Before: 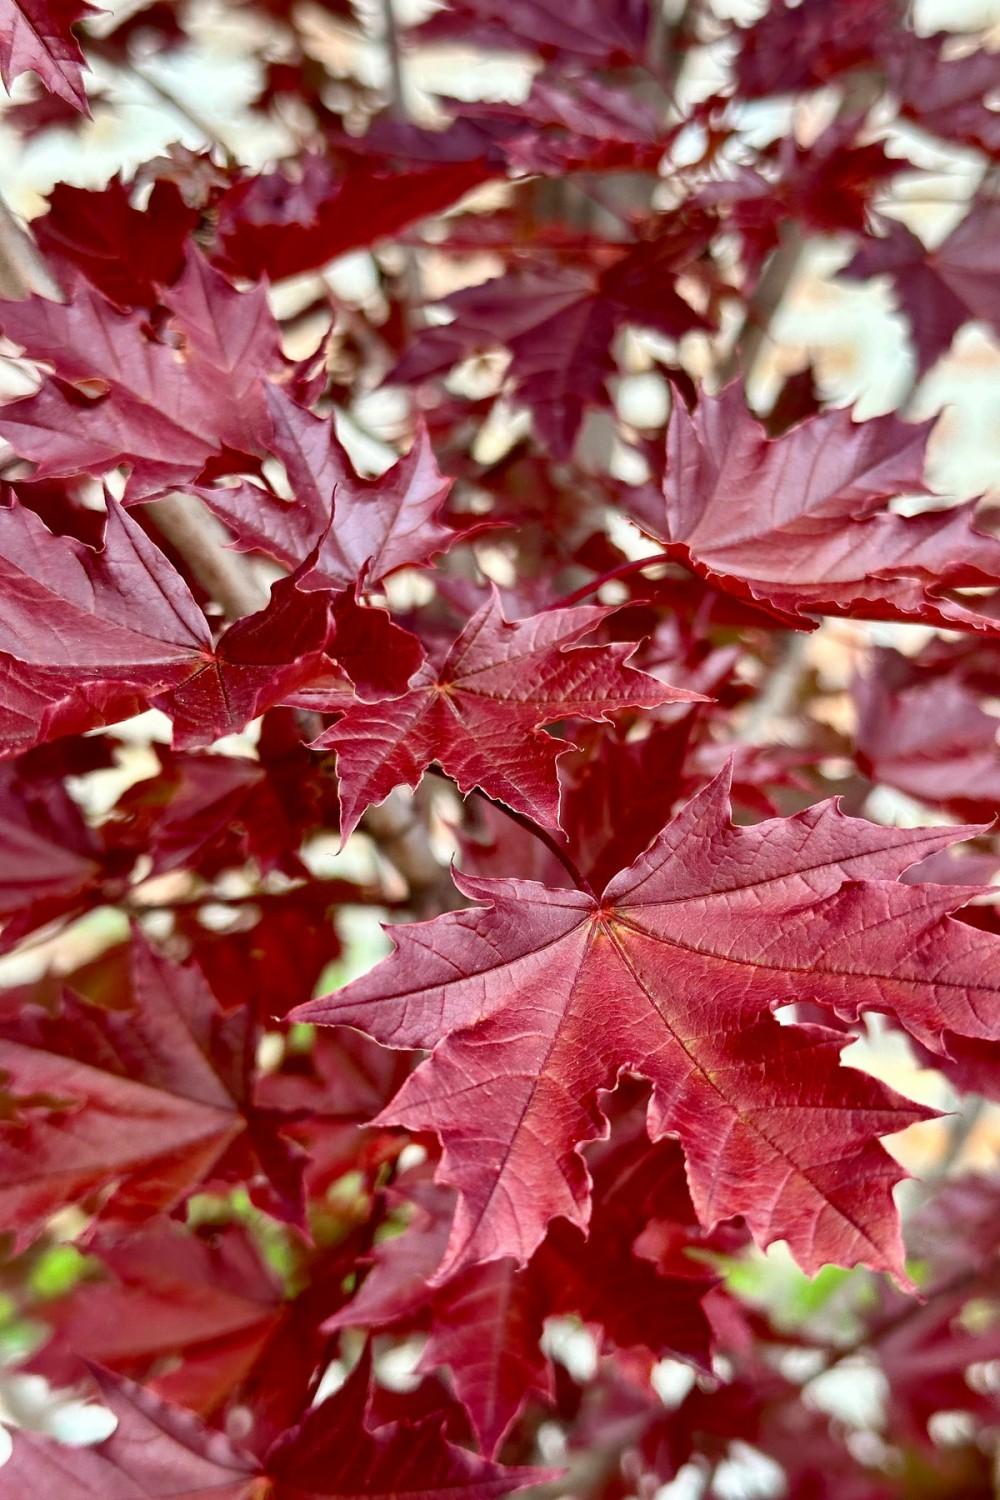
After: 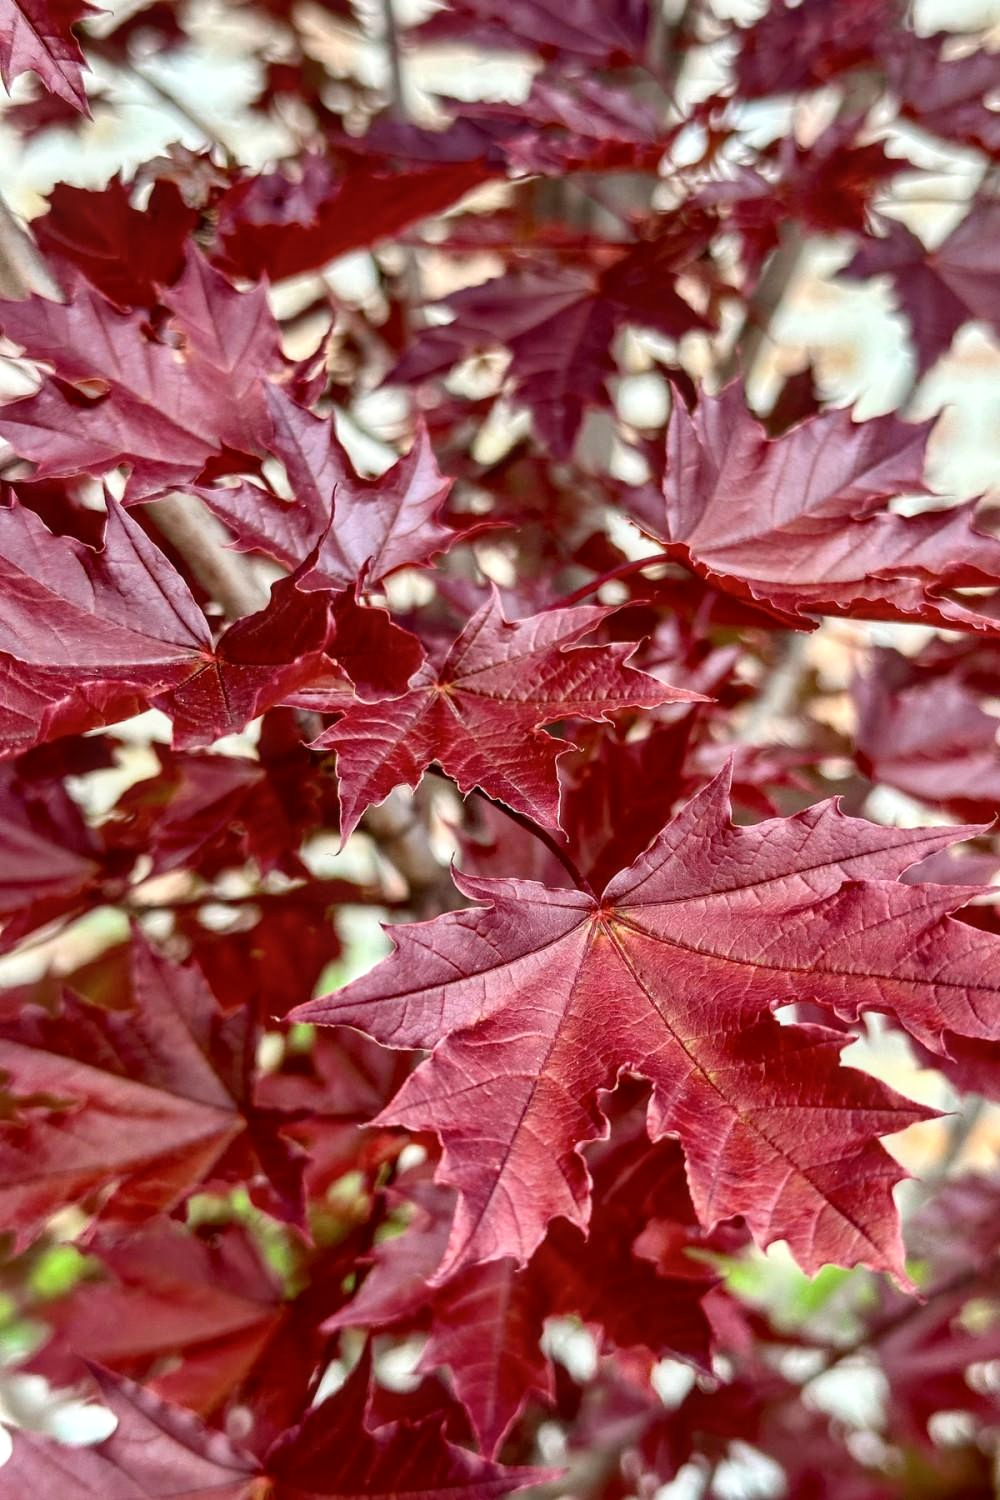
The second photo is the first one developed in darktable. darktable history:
contrast brightness saturation: saturation -0.047
local contrast: on, module defaults
